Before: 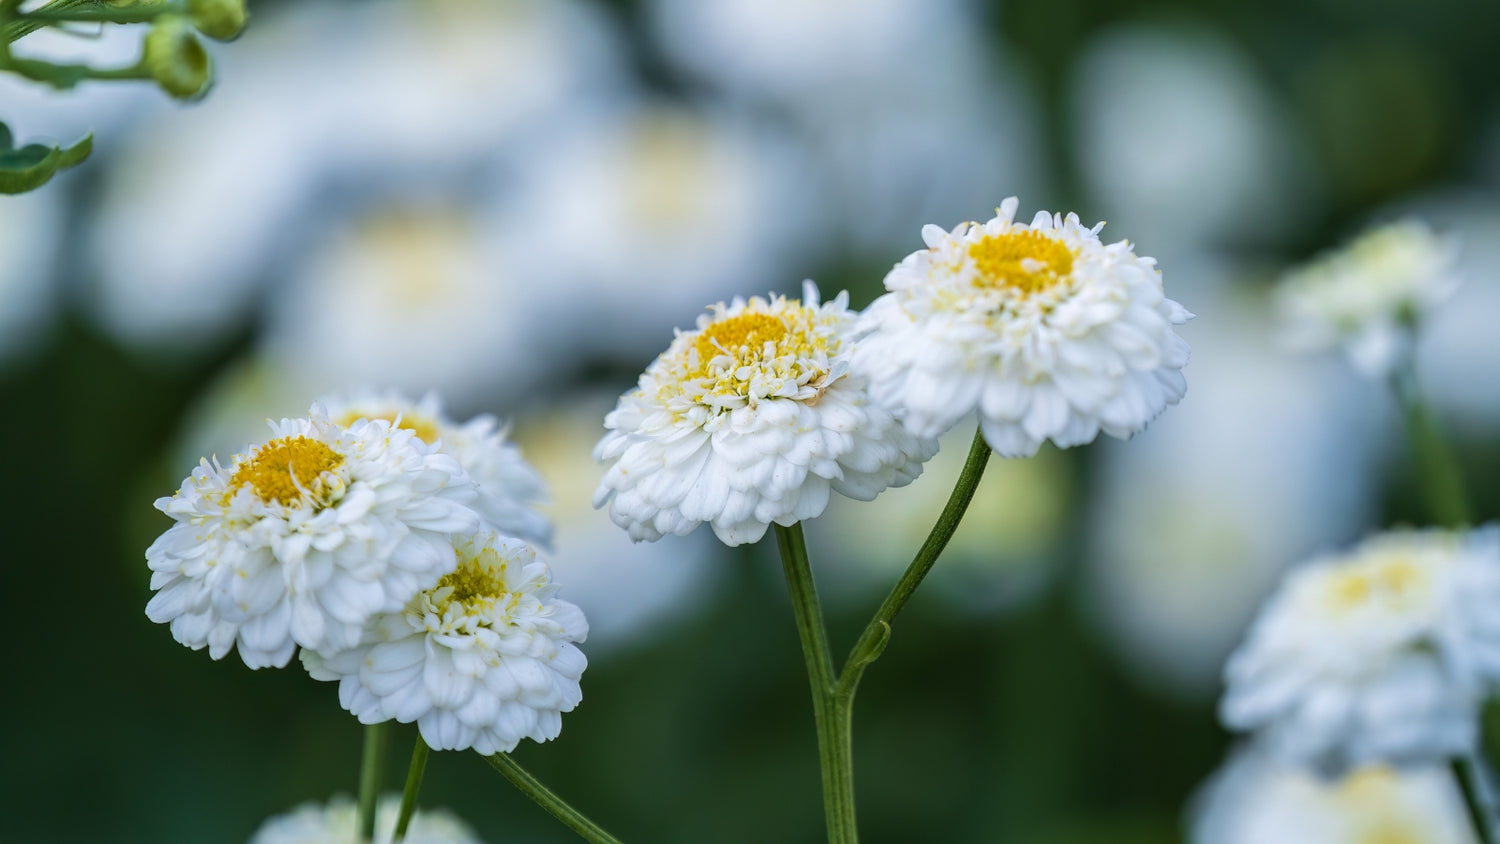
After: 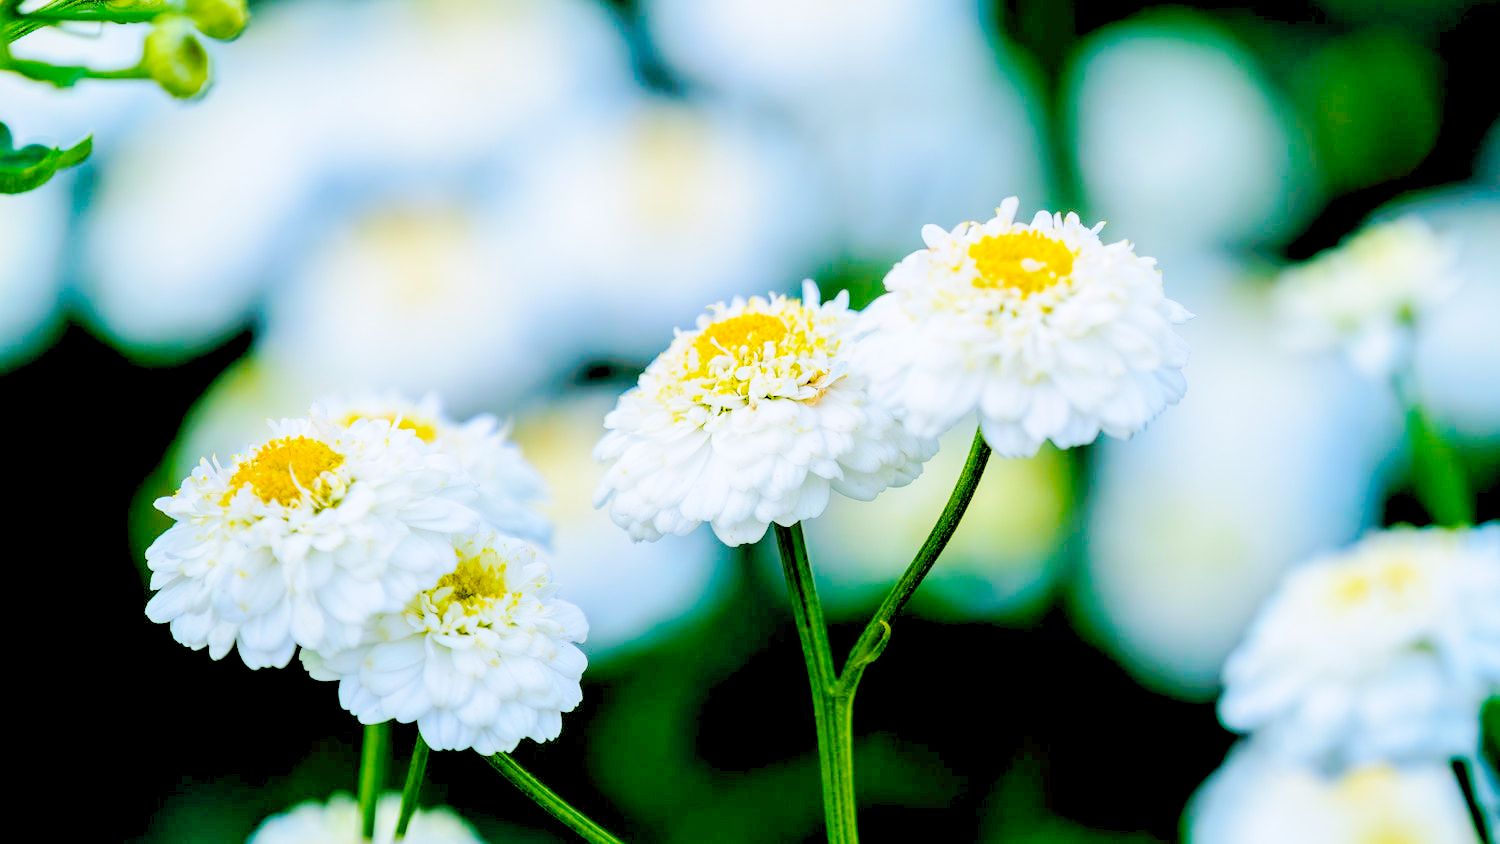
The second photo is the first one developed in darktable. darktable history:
color balance rgb: perceptual saturation grading › global saturation 35%, perceptual saturation grading › highlights -30%, perceptual saturation grading › shadows 35%, perceptual brilliance grading › global brilliance 3%, perceptual brilliance grading › highlights -3%, perceptual brilliance grading › shadows 3%
base curve: curves: ch0 [(0, 0) (0.036, 0.025) (0.121, 0.166) (0.206, 0.329) (0.605, 0.79) (1, 1)], preserve colors none
contrast brightness saturation: contrast 0.04, saturation 0.16
tone curve: curves: ch0 [(0, 0) (0.003, 0.012) (0.011, 0.015) (0.025, 0.027) (0.044, 0.045) (0.069, 0.064) (0.1, 0.093) (0.136, 0.133) (0.177, 0.177) (0.224, 0.221) (0.277, 0.272) (0.335, 0.342) (0.399, 0.398) (0.468, 0.462) (0.543, 0.547) (0.623, 0.624) (0.709, 0.711) (0.801, 0.792) (0.898, 0.889) (1, 1)], preserve colors none
rgb levels: levels [[0.027, 0.429, 0.996], [0, 0.5, 1], [0, 0.5, 1]]
